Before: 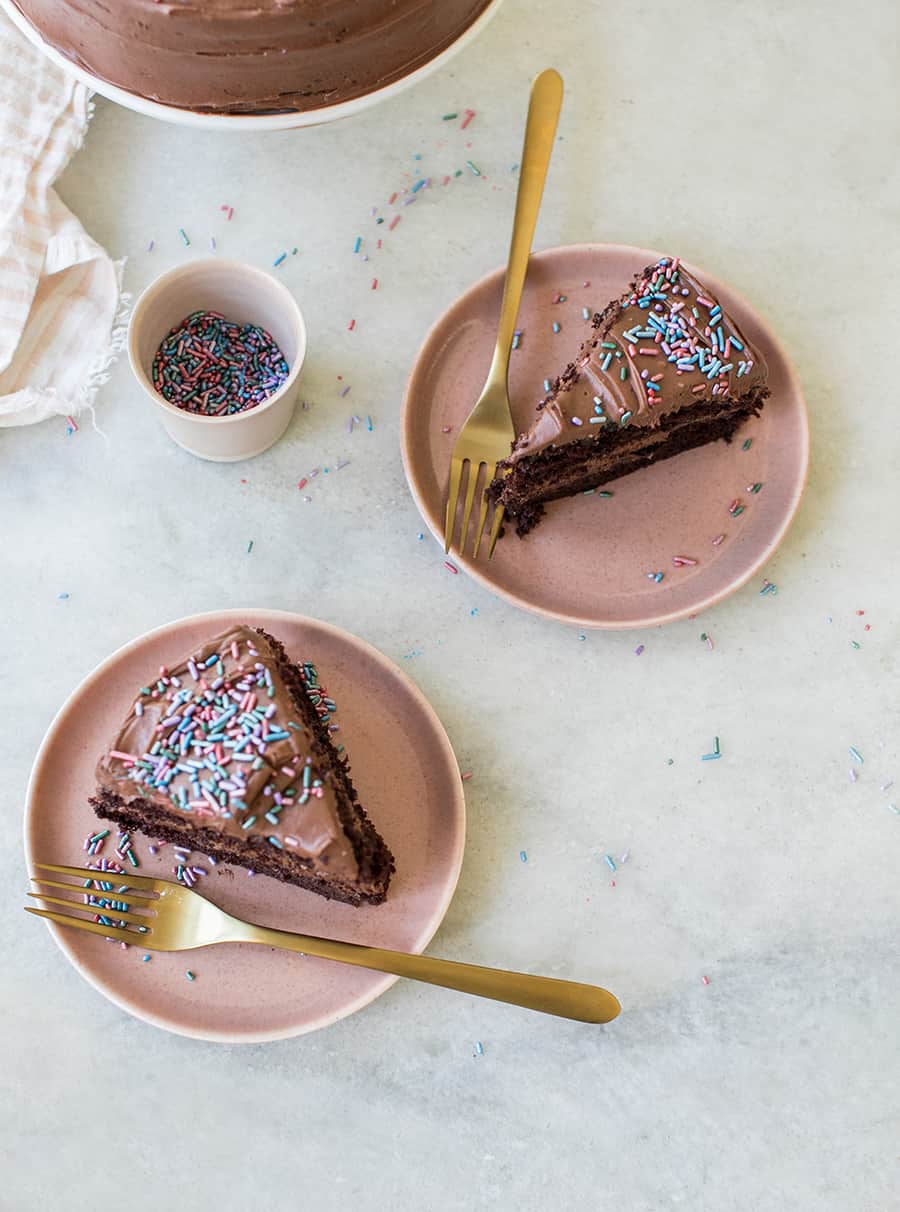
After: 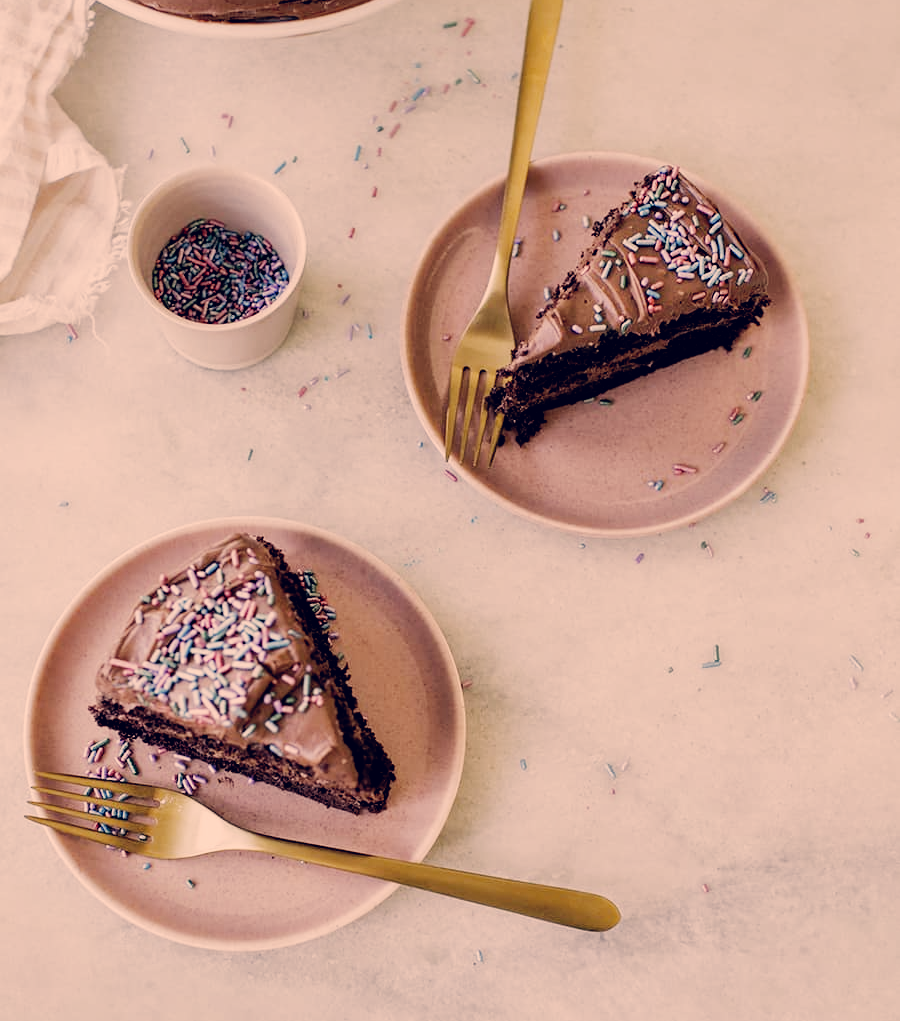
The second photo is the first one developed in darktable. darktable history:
filmic rgb: black relative exposure -7.5 EV, white relative exposure 4.99 EV, hardness 3.35, contrast 1.3, preserve chrominance no, color science v5 (2021)
color correction: highlights a* 19.94, highlights b* 27.13, shadows a* 3.34, shadows b* -16.5, saturation 0.727
tone equalizer: -8 EV -0.434 EV, -7 EV -0.378 EV, -6 EV -0.332 EV, -5 EV -0.188 EV, -3 EV 0.256 EV, -2 EV 0.339 EV, -1 EV 0.364 EV, +0 EV 0.422 EV, edges refinement/feathering 500, mask exposure compensation -1.57 EV, preserve details no
crop: top 7.618%, bottom 8.12%
shadows and highlights: on, module defaults
